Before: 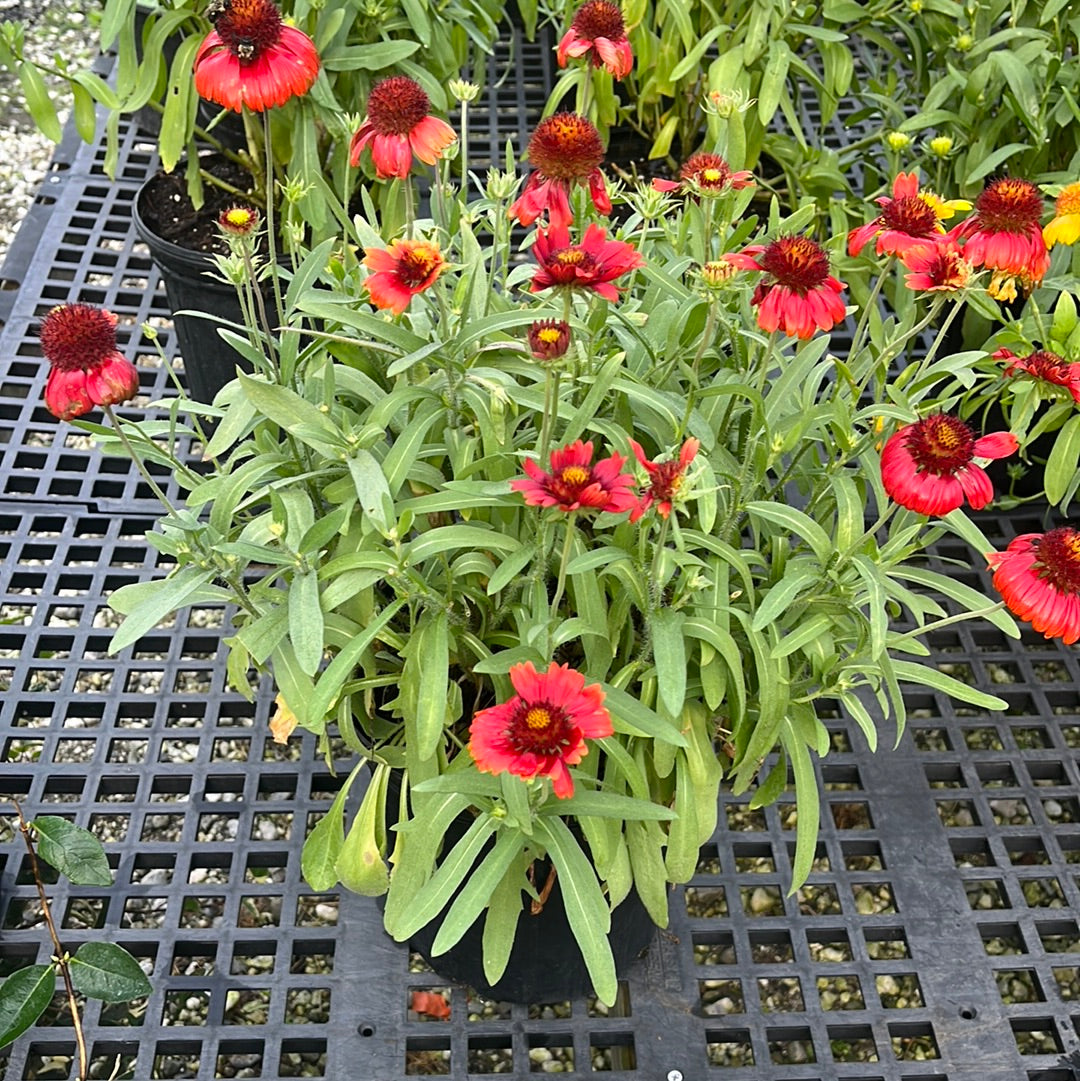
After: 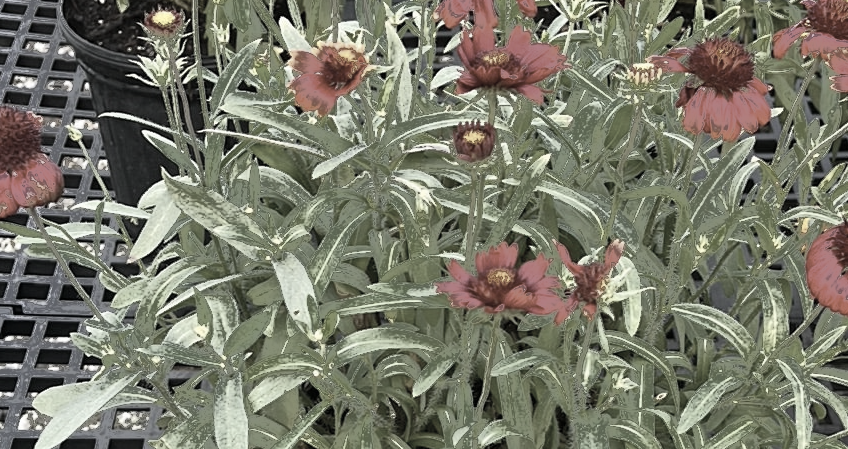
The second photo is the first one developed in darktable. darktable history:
shadows and highlights: shadows 20.91, highlights -82.73, soften with gaussian
fill light: exposure -0.73 EV, center 0.69, width 2.2
crop: left 7.036%, top 18.398%, right 14.379%, bottom 40.043%
color correction: saturation 0.3
